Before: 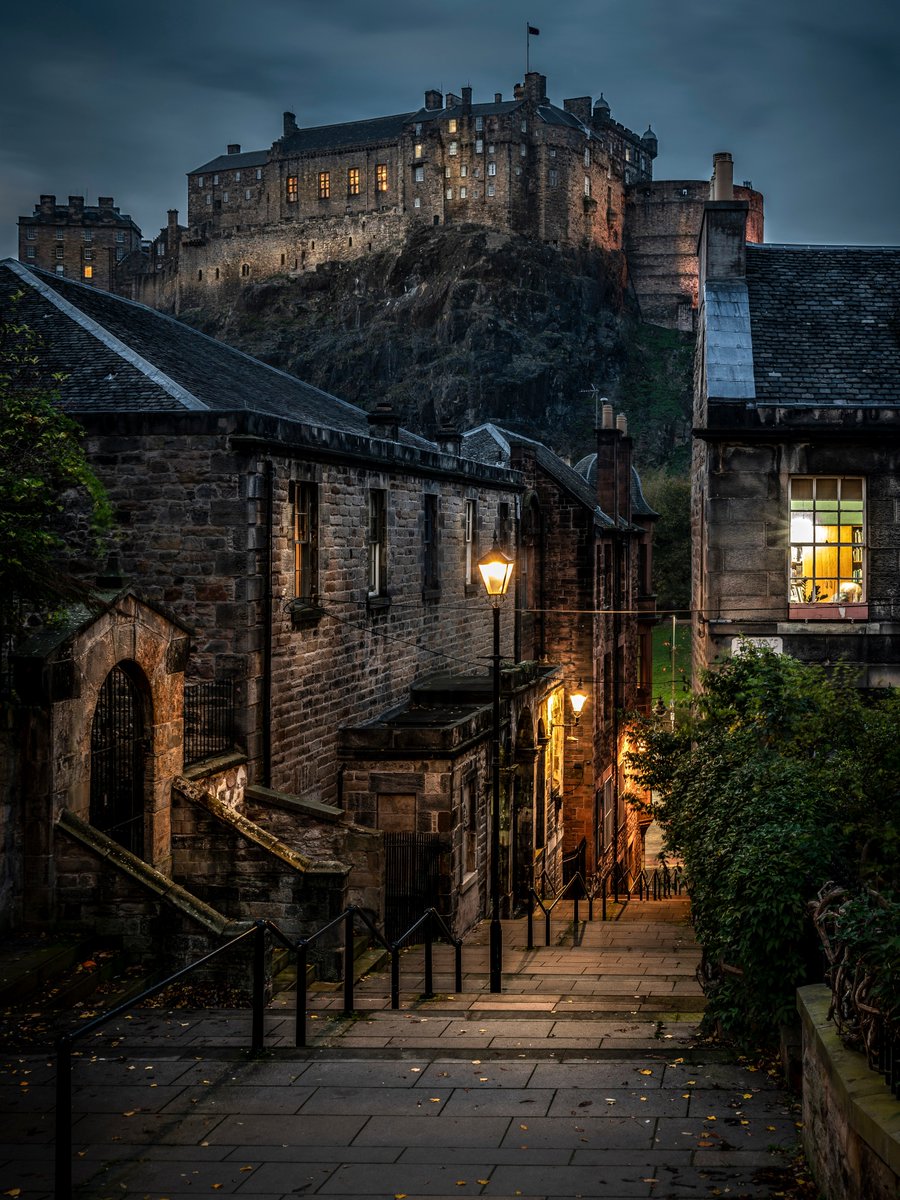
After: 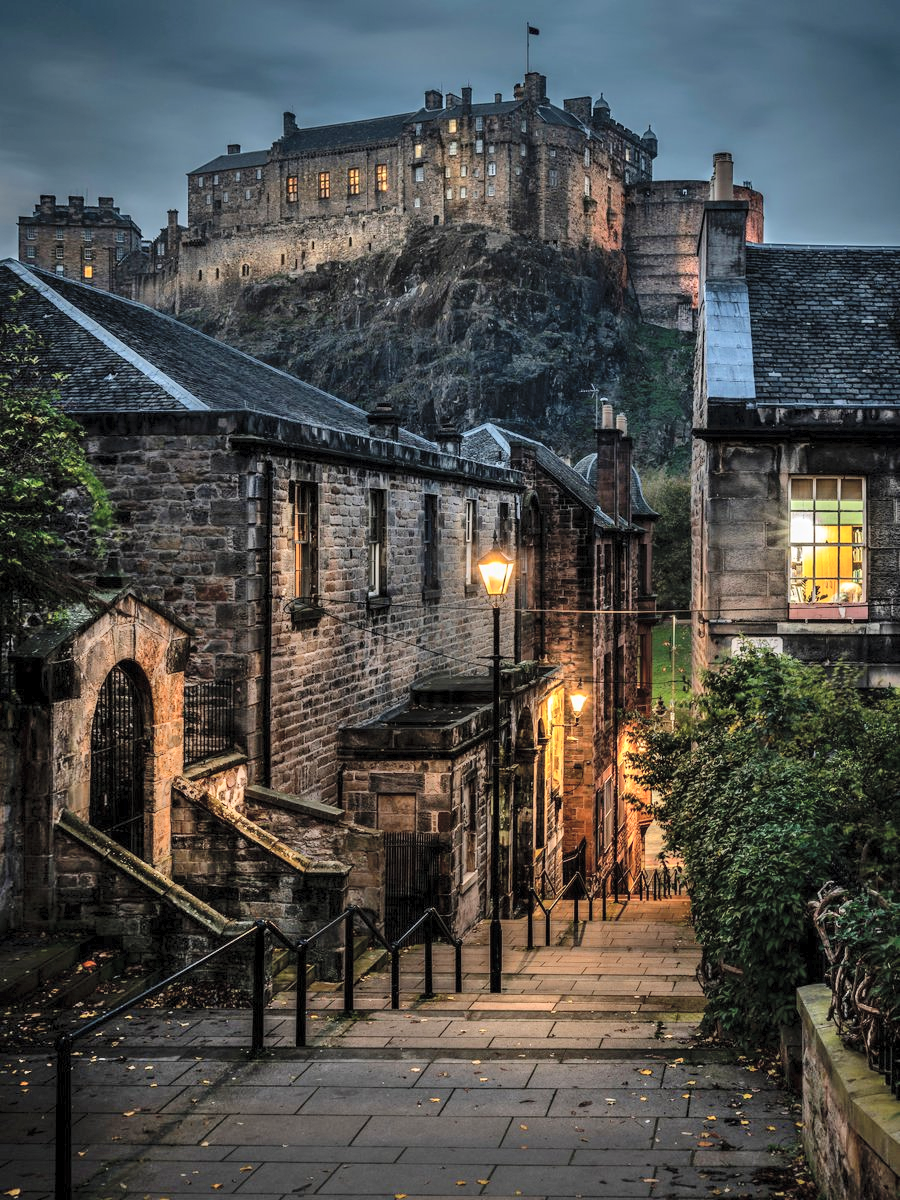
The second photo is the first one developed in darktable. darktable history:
shadows and highlights: shadows 53.25, soften with gaussian
contrast brightness saturation: contrast 0.142, brightness 0.226
exposure: compensate exposure bias true, compensate highlight preservation false
